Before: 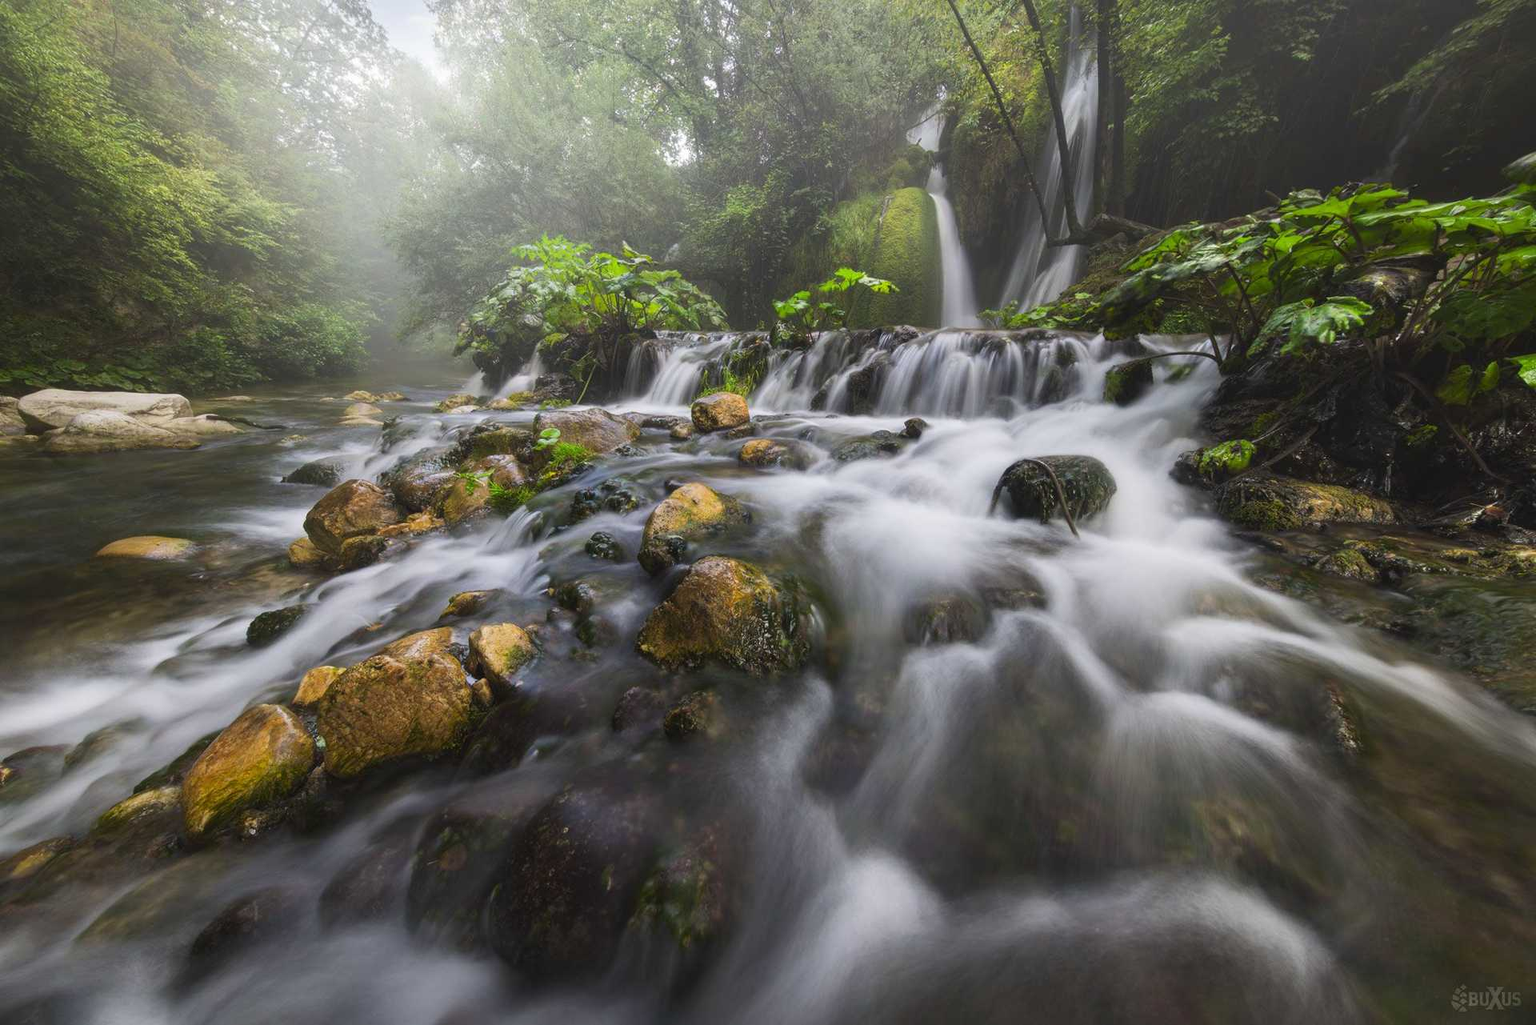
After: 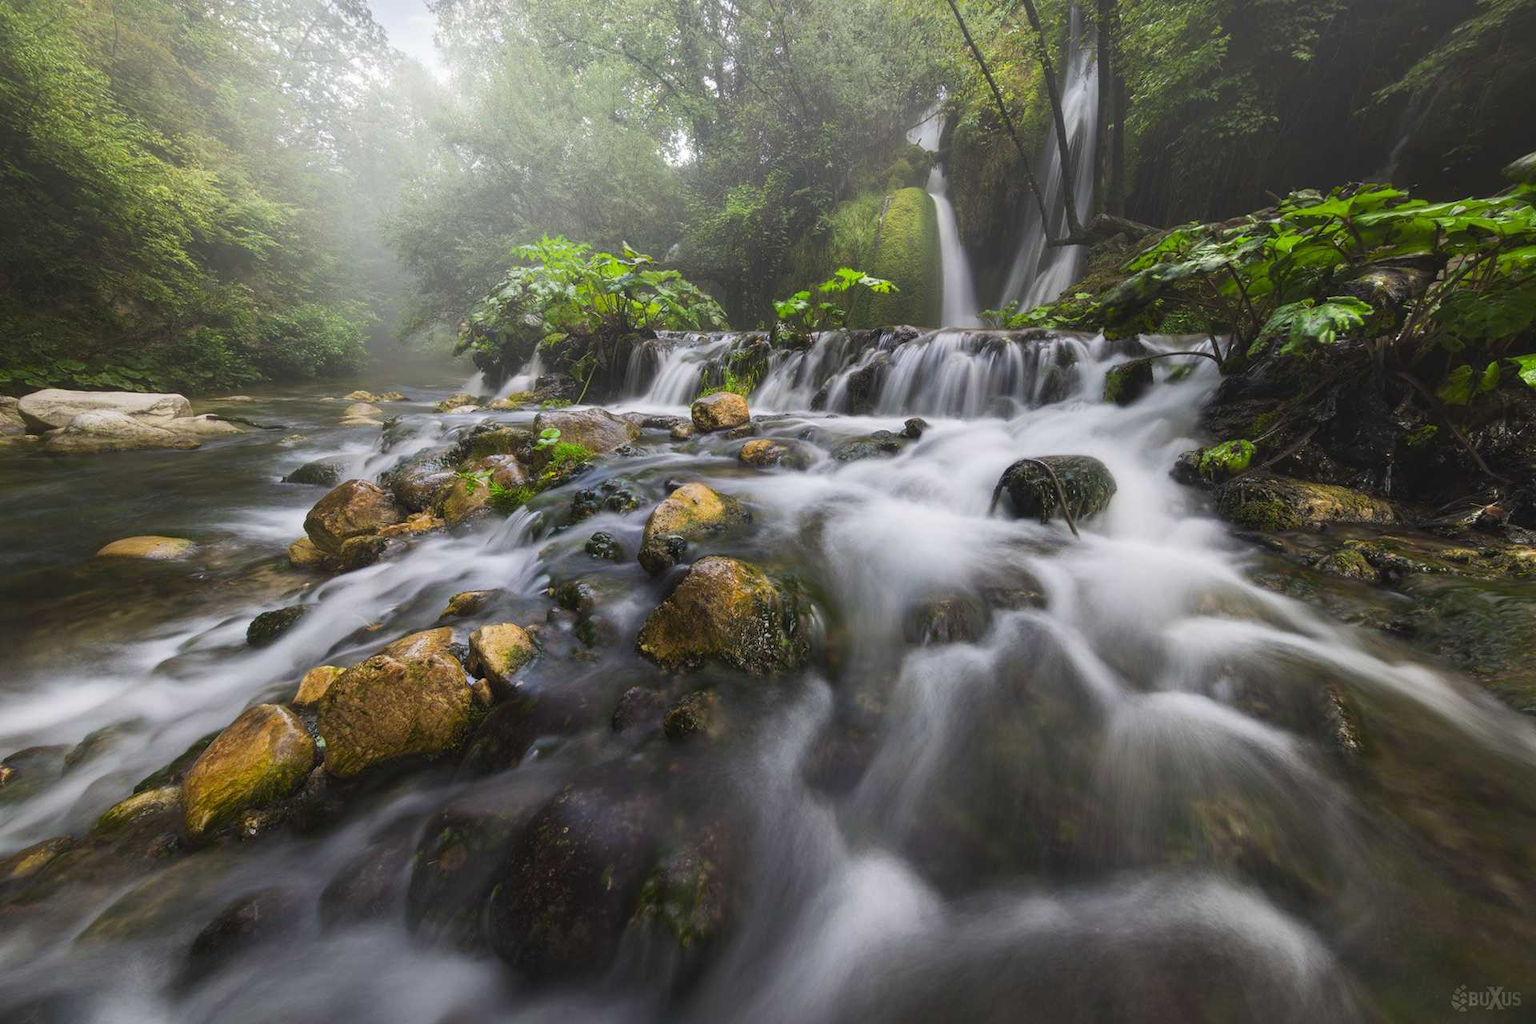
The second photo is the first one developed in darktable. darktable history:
color zones: curves: ch1 [(0.077, 0.436) (0.25, 0.5) (0.75, 0.5)]
